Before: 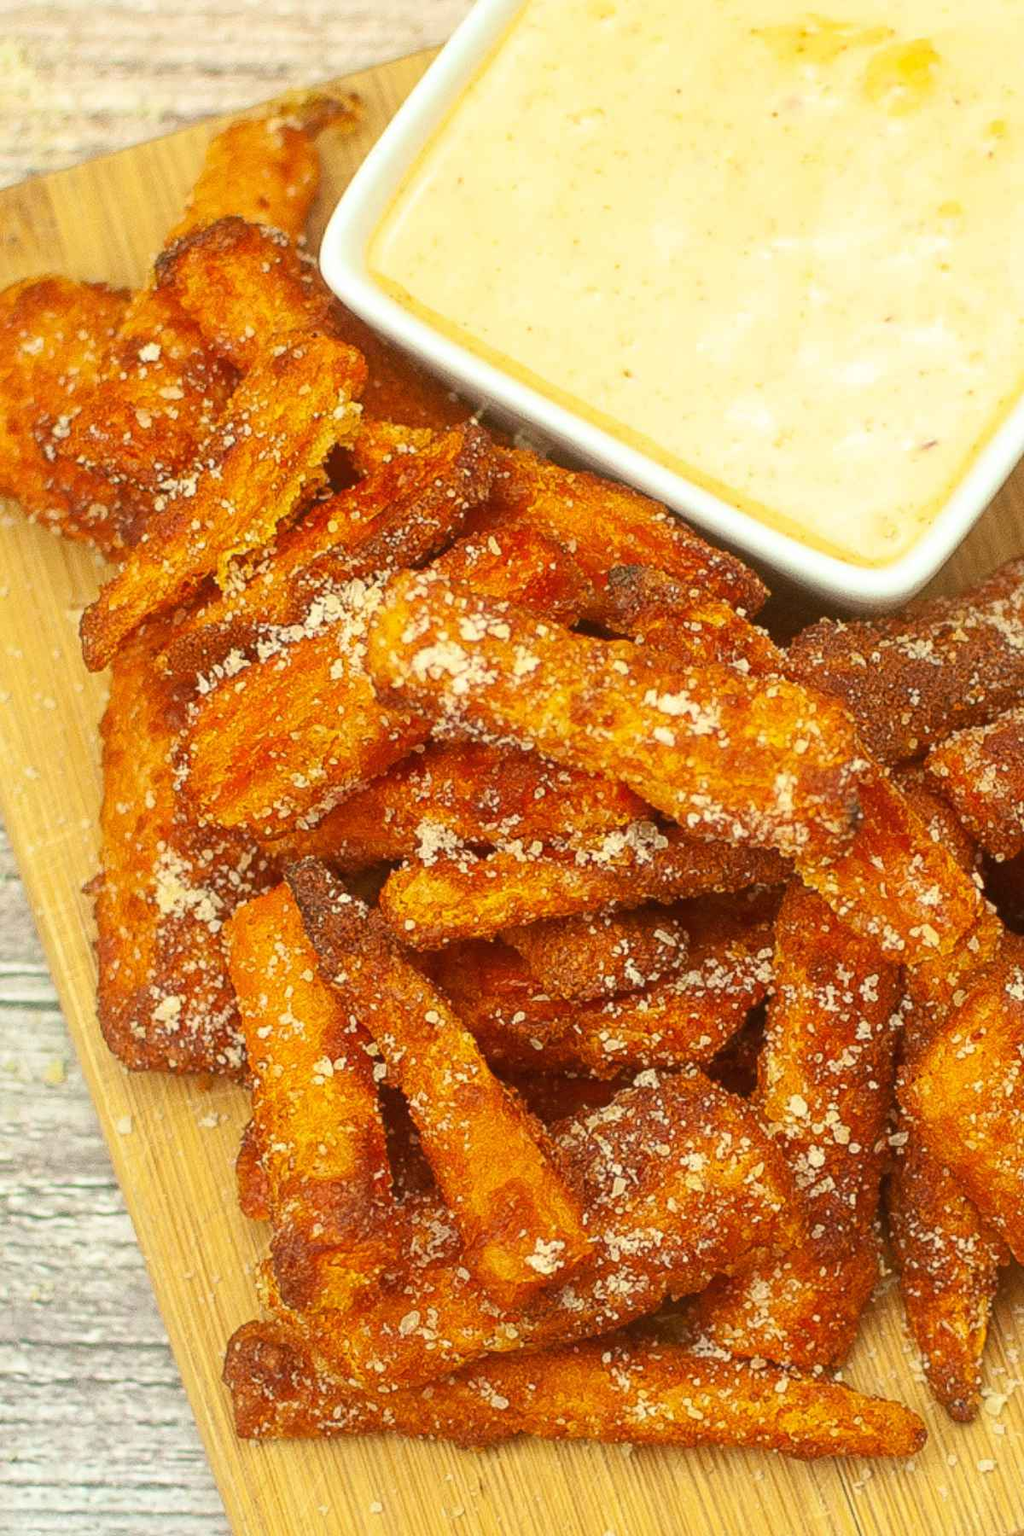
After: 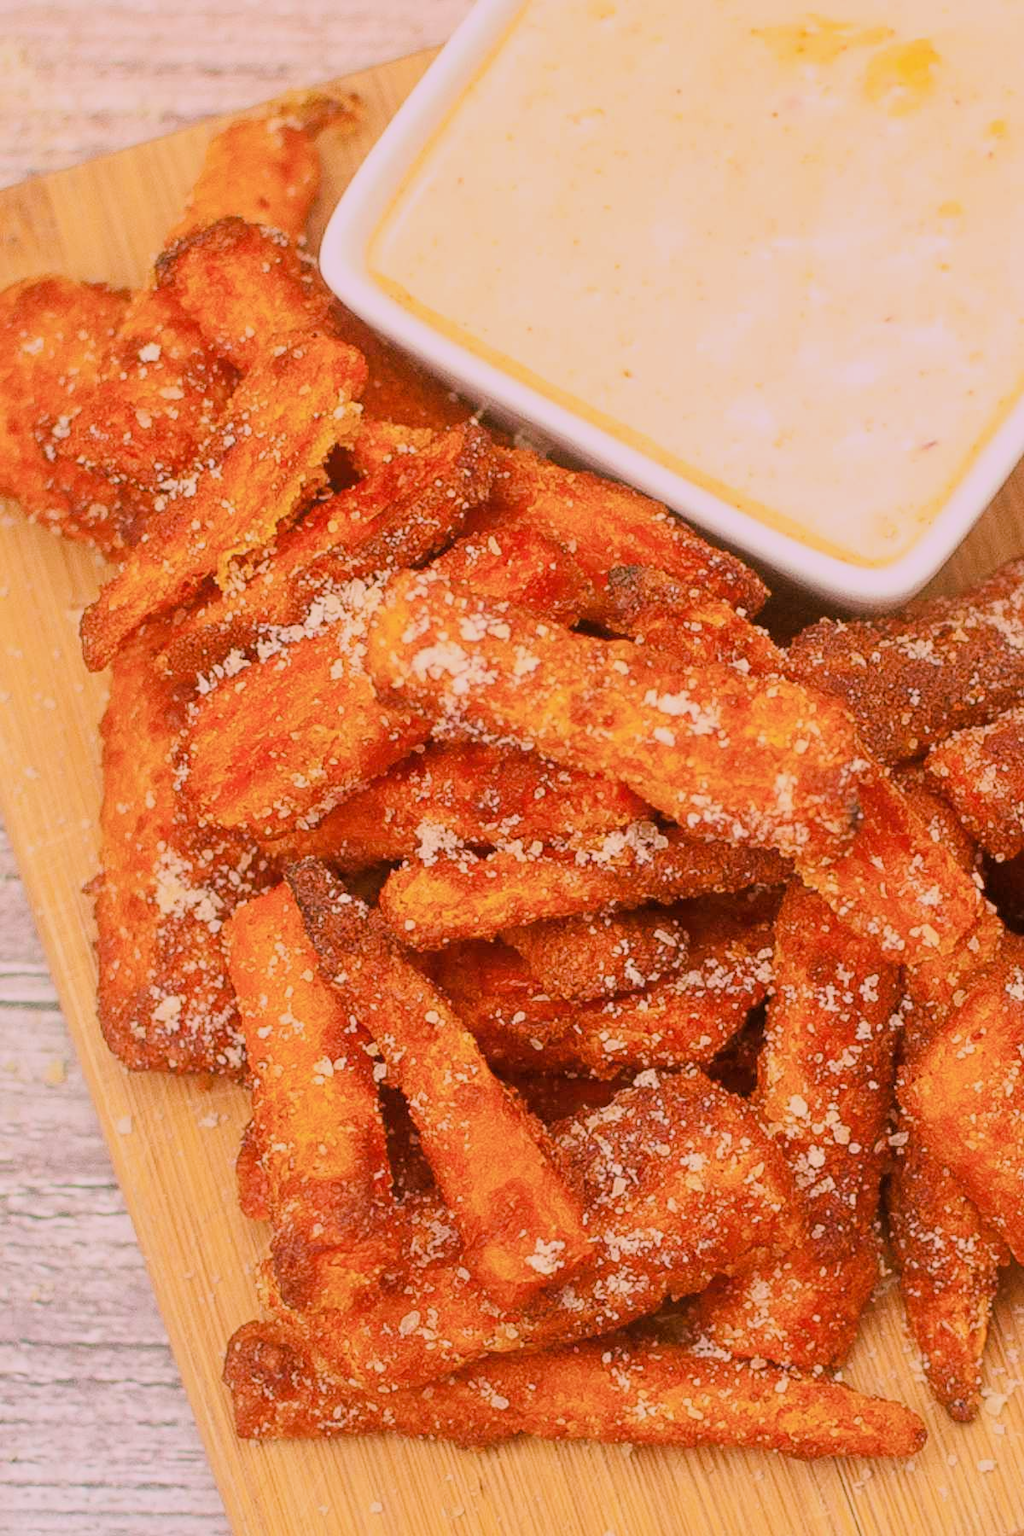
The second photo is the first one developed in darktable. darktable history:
white balance: red 1.188, blue 1.11
filmic rgb: black relative exposure -7.65 EV, white relative exposure 4.56 EV, hardness 3.61
